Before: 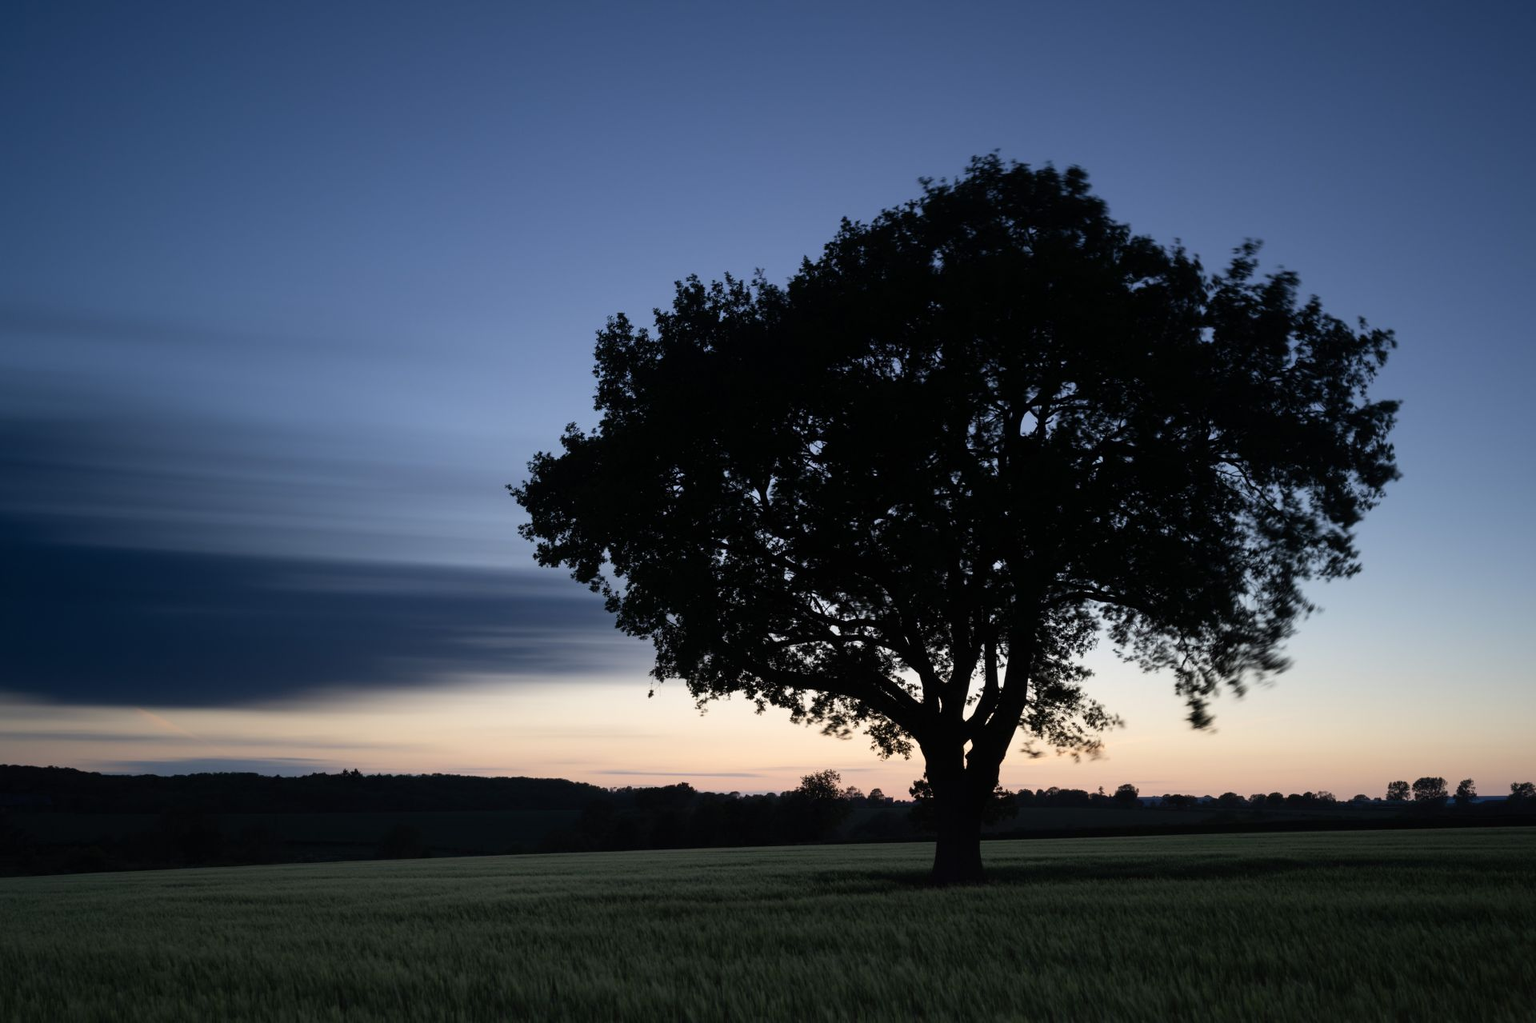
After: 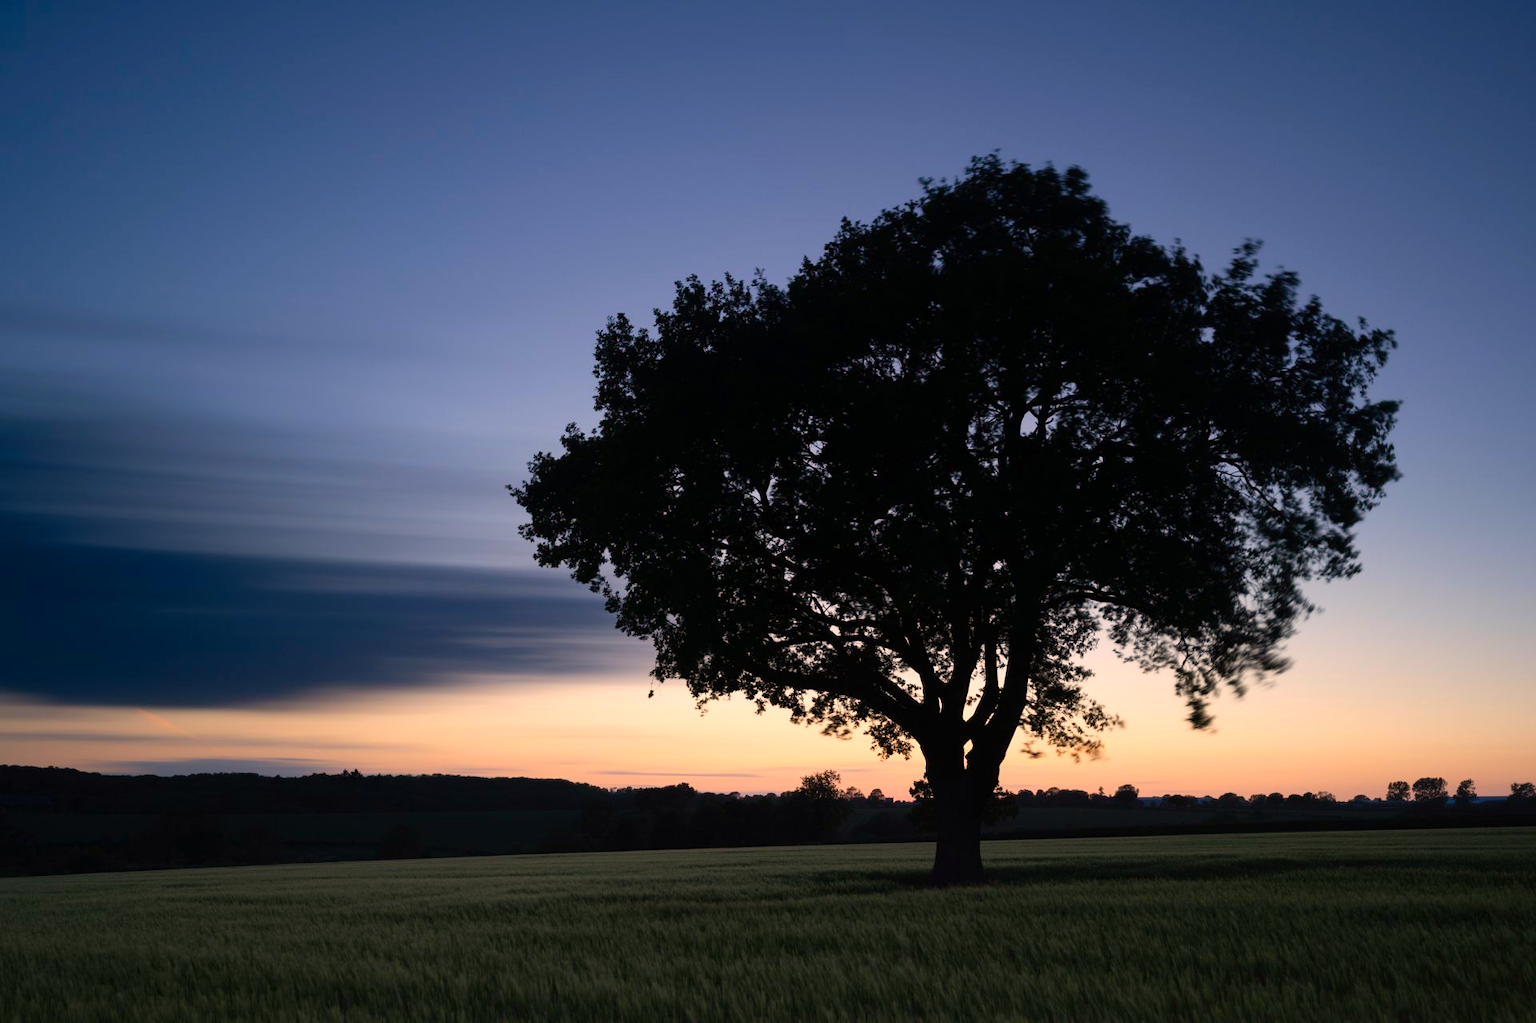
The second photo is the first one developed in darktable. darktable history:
white balance: red 1.127, blue 0.943
color balance rgb: linear chroma grading › global chroma 33.4%
